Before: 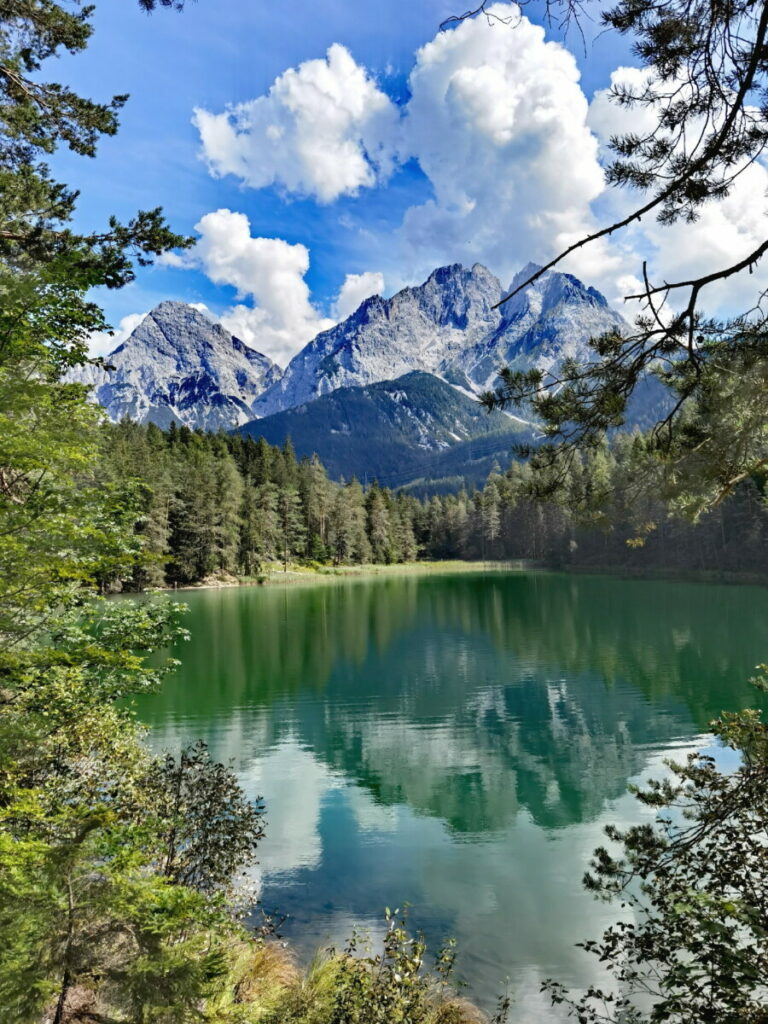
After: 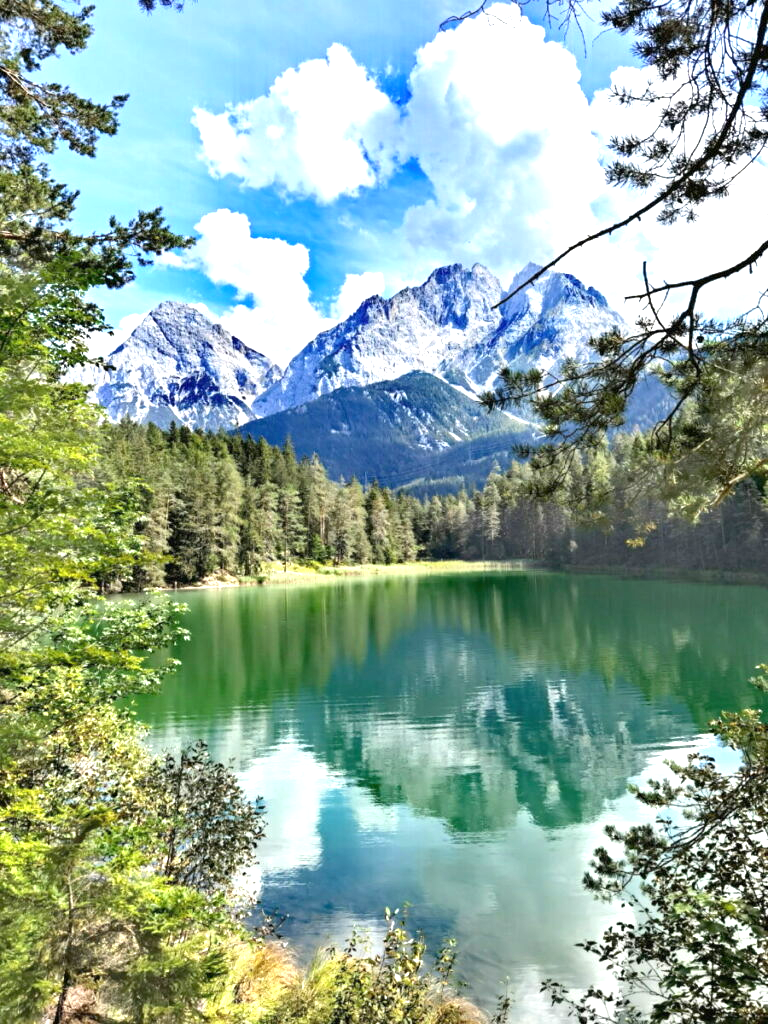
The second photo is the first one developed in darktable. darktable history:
exposure: black level correction 0.001, exposure 1.117 EV, compensate highlight preservation false
